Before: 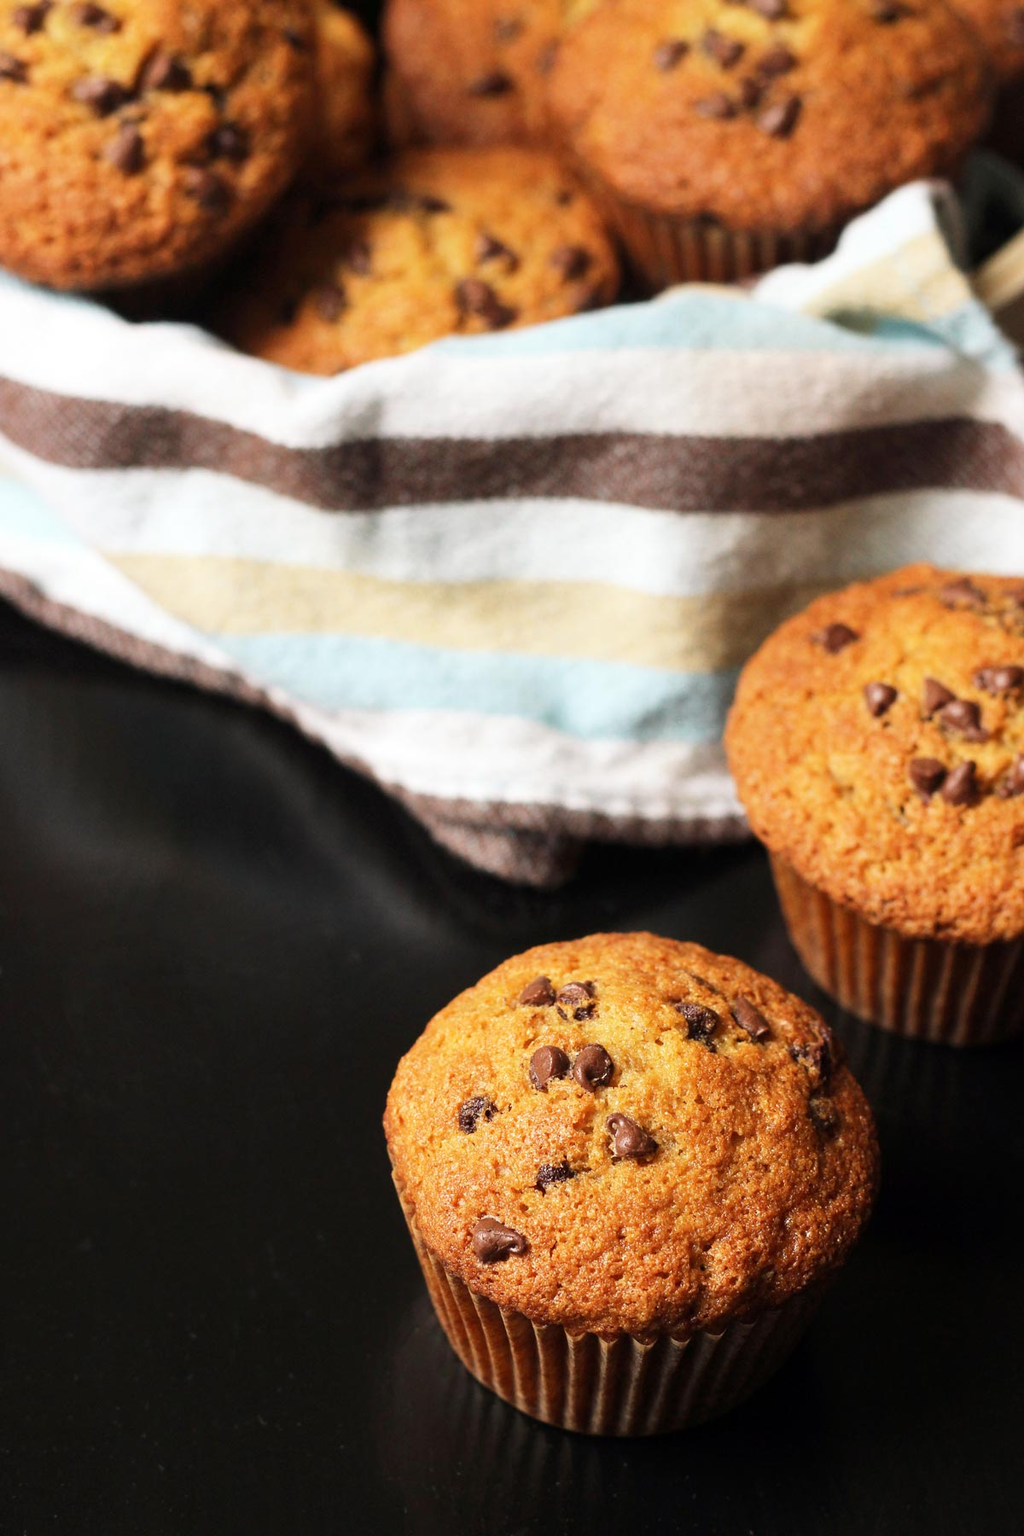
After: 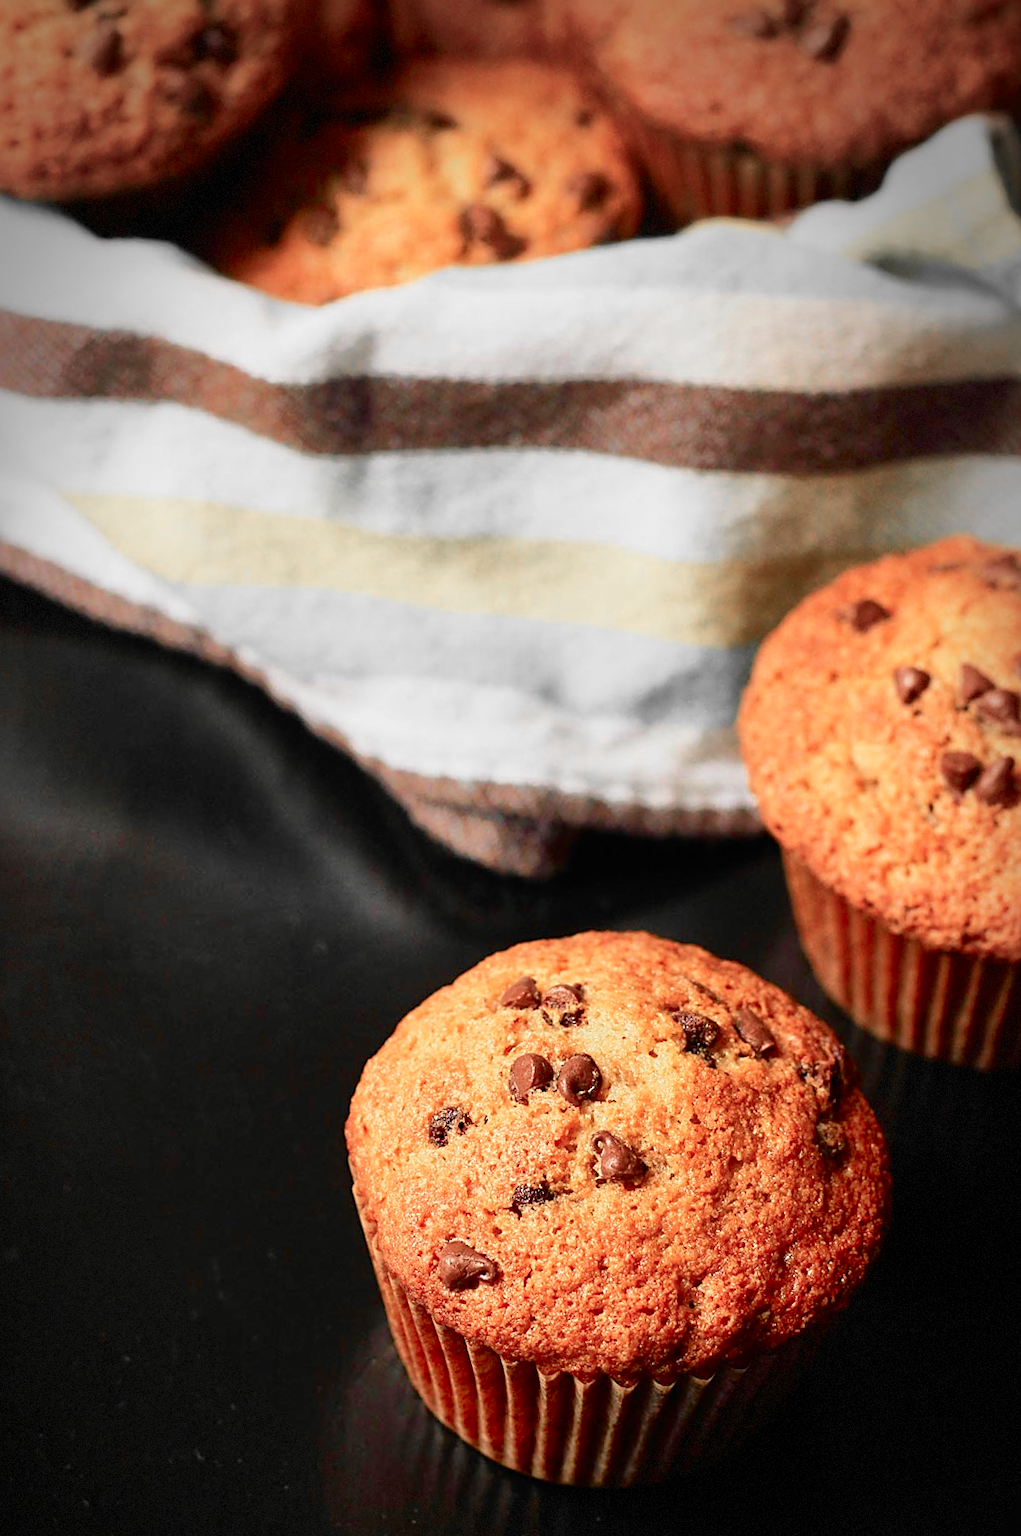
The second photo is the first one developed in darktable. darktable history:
tone equalizer: on, module defaults
vignetting: brightness -0.586, saturation -0.121, center (-0.037, 0.154), automatic ratio true, dithering 8-bit output
tone curve: curves: ch0 [(0, 0) (0.058, 0.027) (0.214, 0.183) (0.304, 0.288) (0.51, 0.549) (0.658, 0.7) (0.741, 0.775) (0.844, 0.866) (0.986, 0.957)]; ch1 [(0, 0) (0.172, 0.123) (0.312, 0.296) (0.437, 0.429) (0.471, 0.469) (0.502, 0.5) (0.513, 0.515) (0.572, 0.603) (0.617, 0.653) (0.68, 0.724) (0.889, 0.924) (1, 1)]; ch2 [(0, 0) (0.411, 0.424) (0.489, 0.49) (0.502, 0.5) (0.517, 0.519) (0.549, 0.578) (0.604, 0.628) (0.693, 0.686) (1, 1)], color space Lab, independent channels, preserve colors none
color zones: curves: ch0 [(0, 0.447) (0.184, 0.543) (0.323, 0.476) (0.429, 0.445) (0.571, 0.443) (0.714, 0.451) (0.857, 0.452) (1, 0.447)]; ch1 [(0, 0.464) (0.176, 0.46) (0.287, 0.177) (0.429, 0.002) (0.571, 0) (0.714, 0) (0.857, 0) (1, 0.464)]
shadows and highlights: highlights color adjustment 0.56%
crop and rotate: angle -2.17°, left 3.147%, top 3.633%, right 1.372%, bottom 0.722%
sharpen: on, module defaults
